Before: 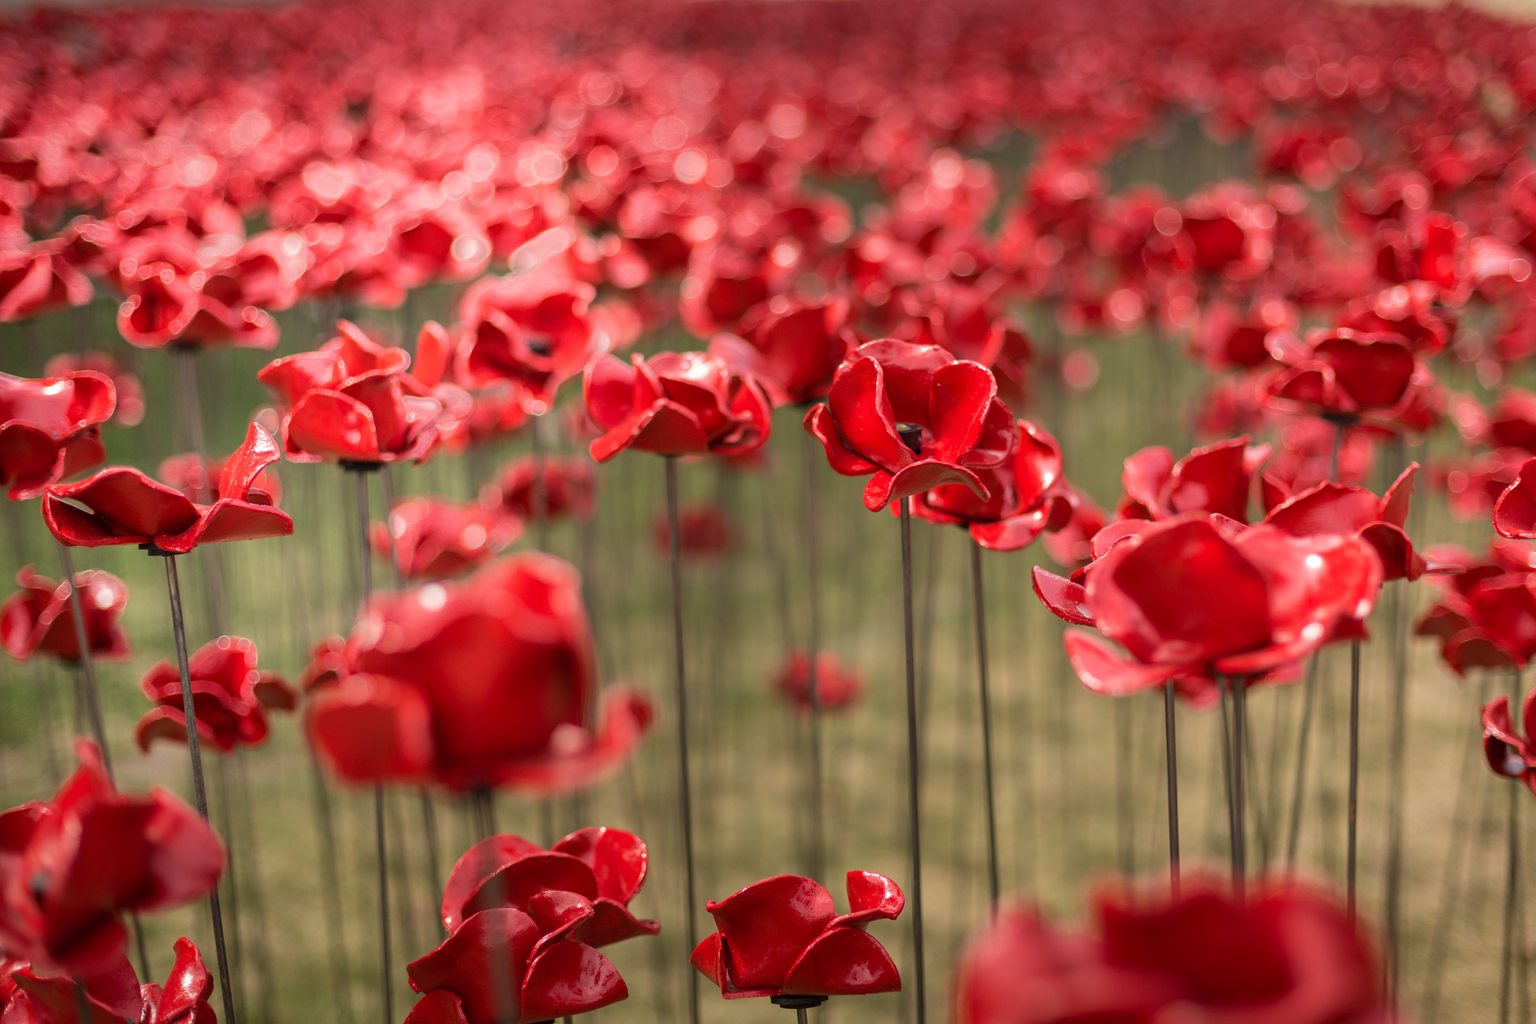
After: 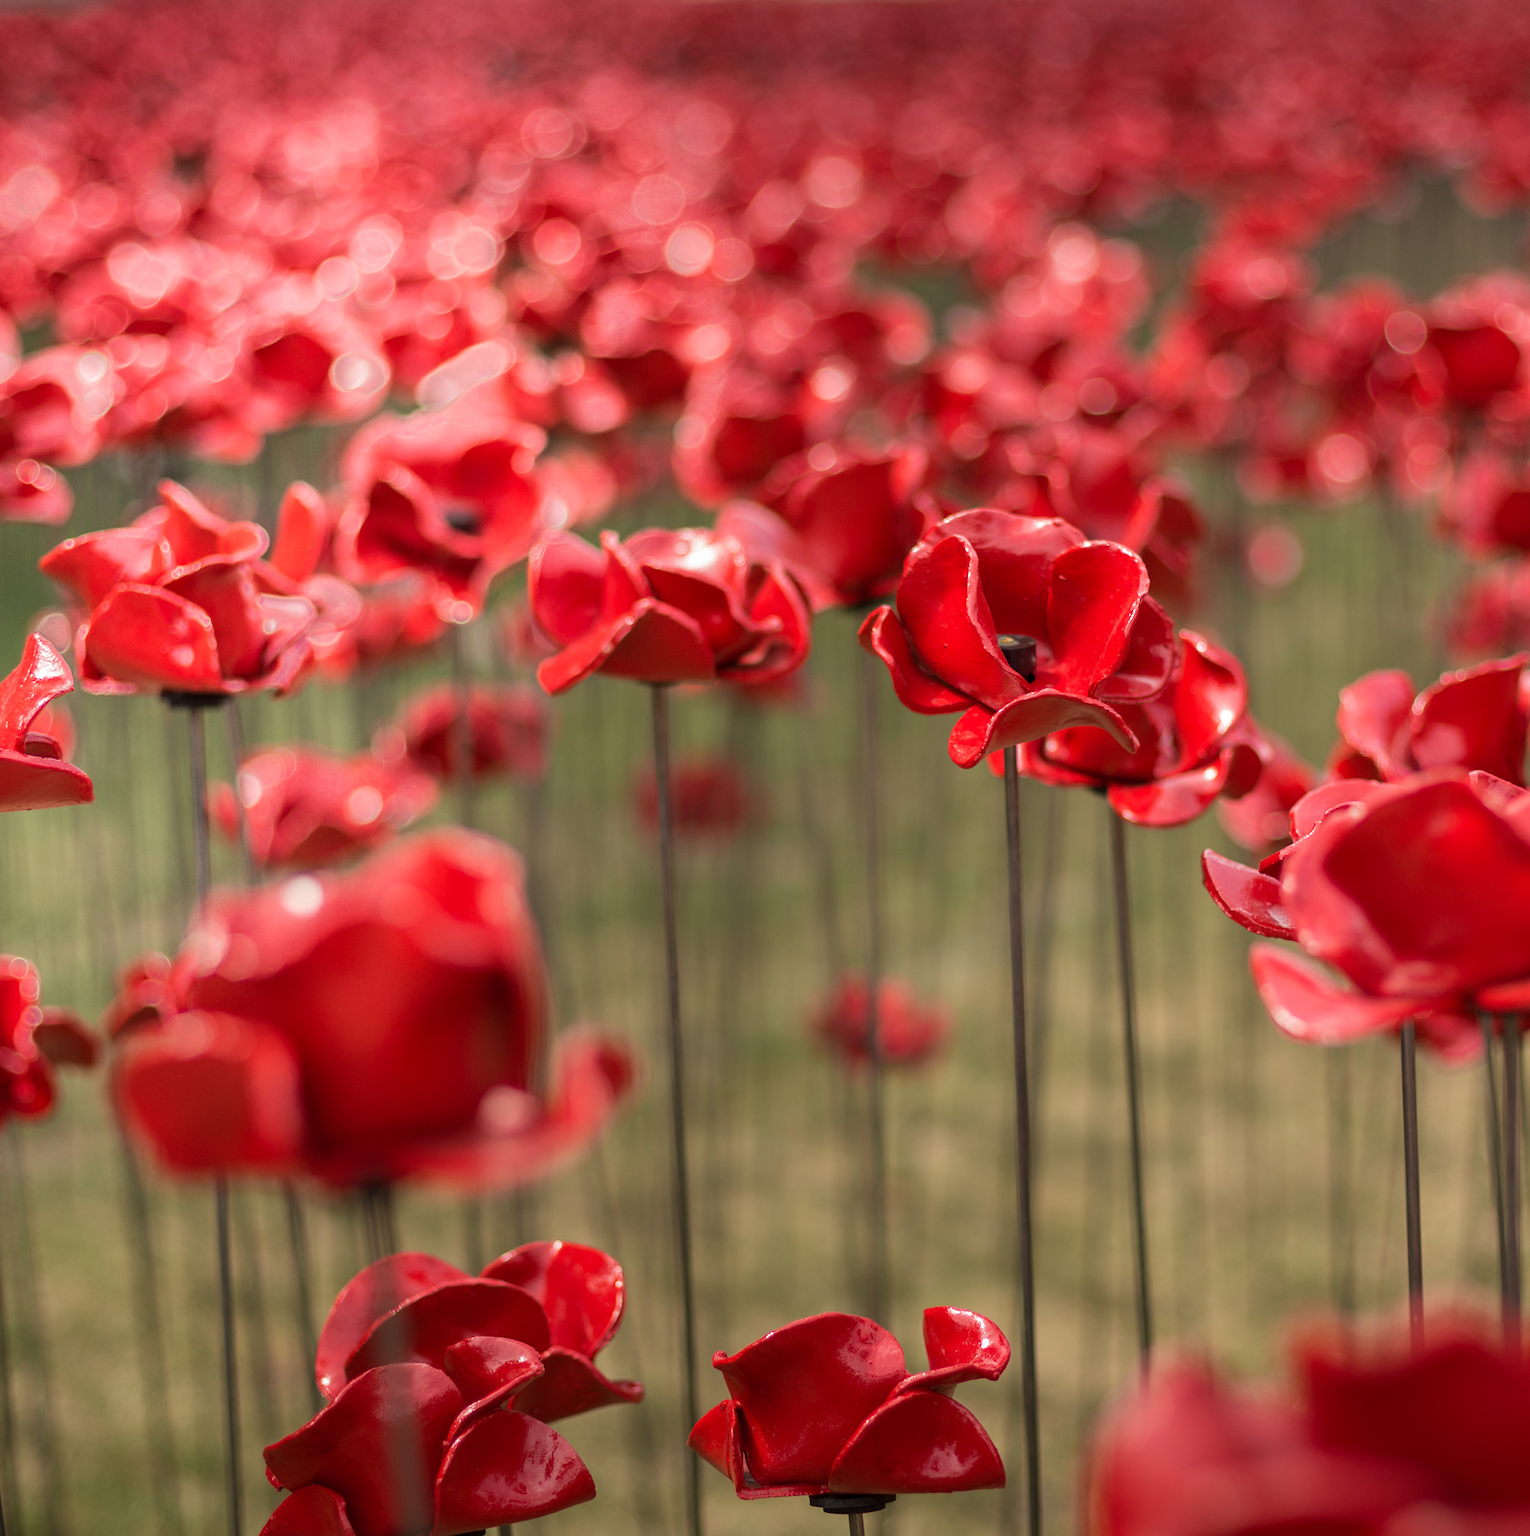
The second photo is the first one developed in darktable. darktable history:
crop and rotate: left 15.123%, right 18.445%
